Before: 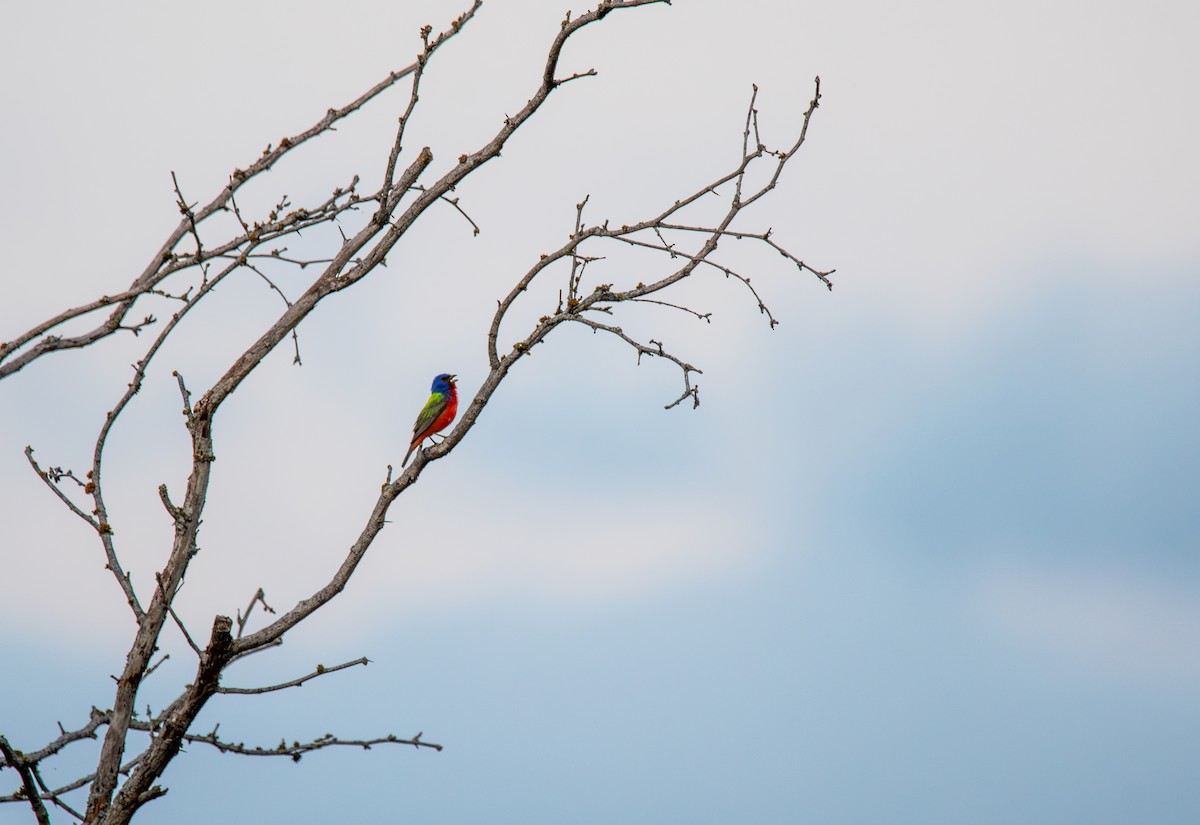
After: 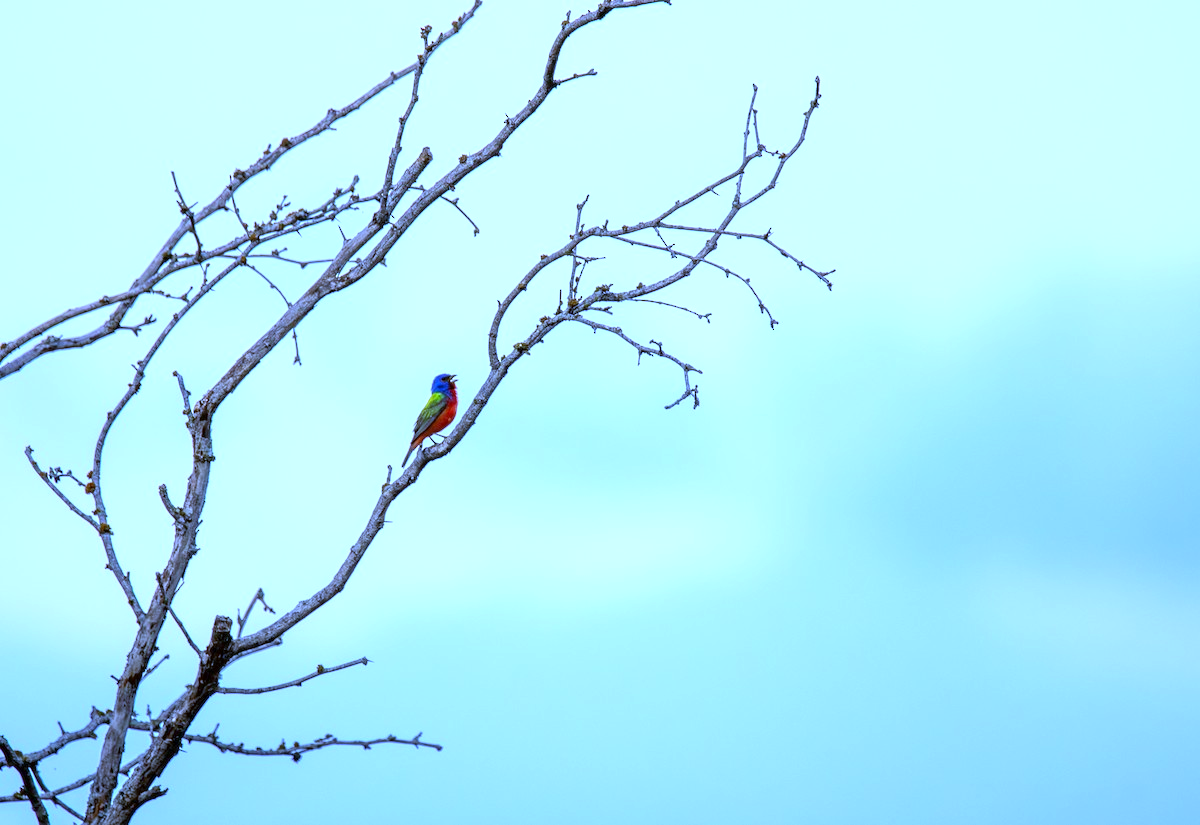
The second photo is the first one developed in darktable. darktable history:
exposure: exposure 0.7 EV, compensate highlight preservation false
white balance: red 0.766, blue 1.537
